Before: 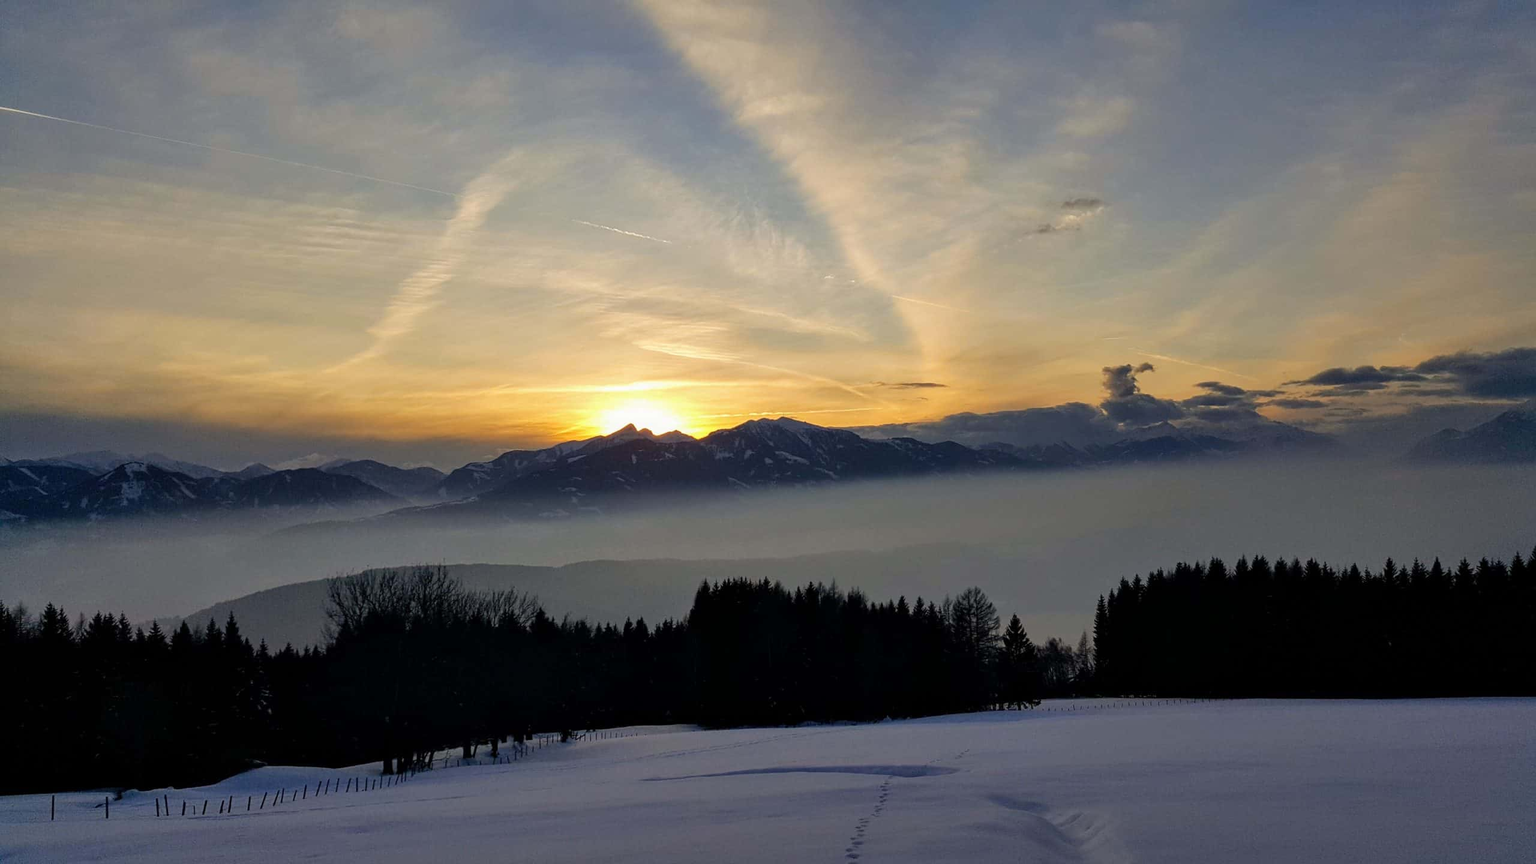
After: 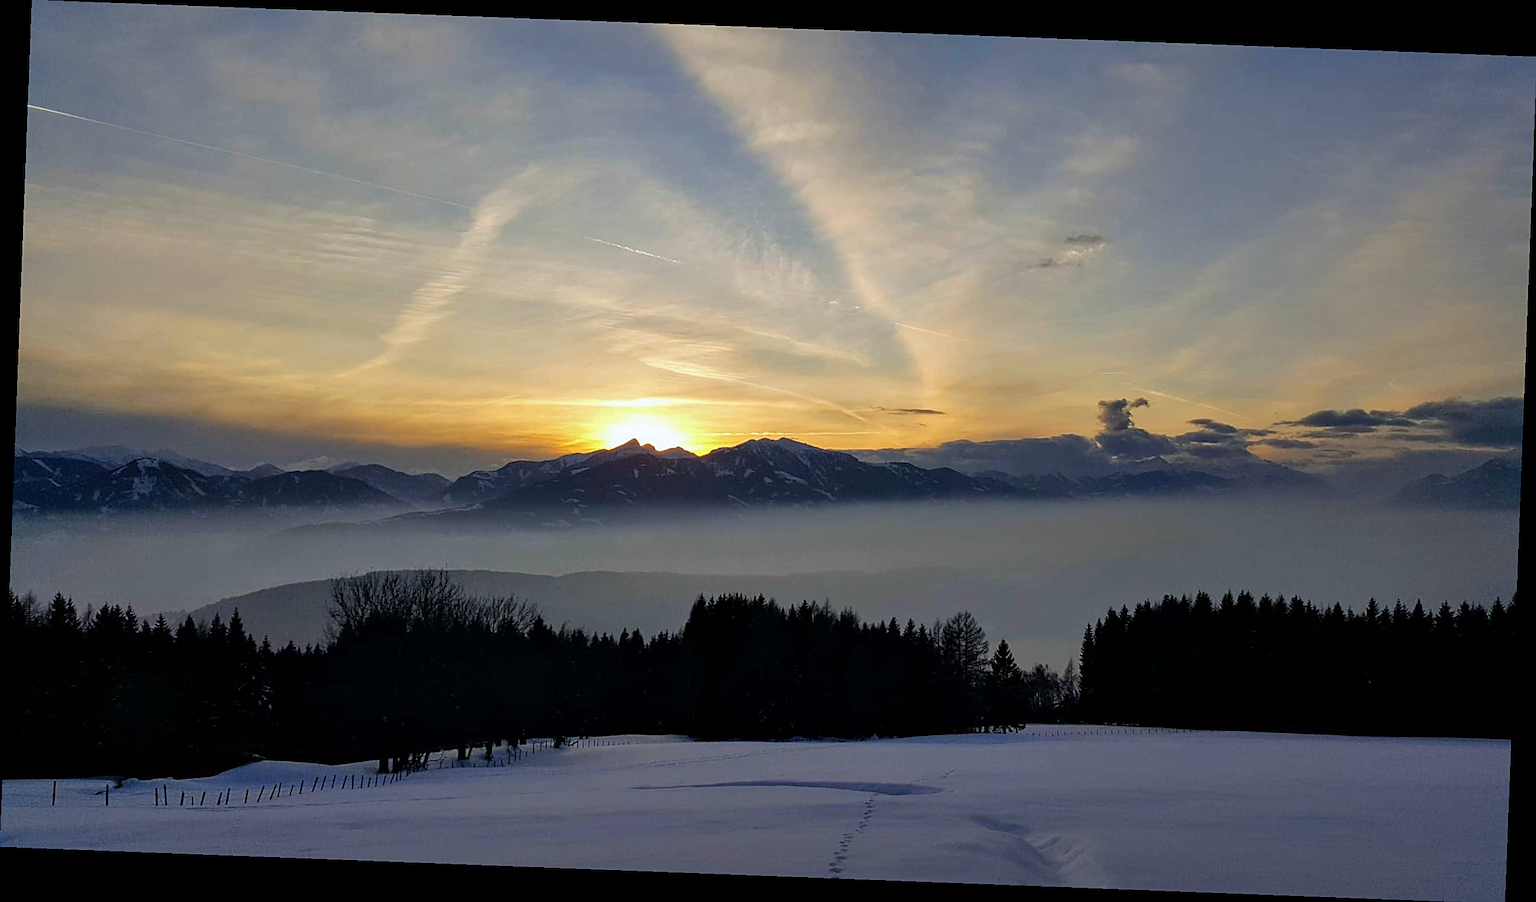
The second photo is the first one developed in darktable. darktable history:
white balance: red 0.976, blue 1.04
rotate and perspective: rotation 2.17°, automatic cropping off
sharpen: on, module defaults
